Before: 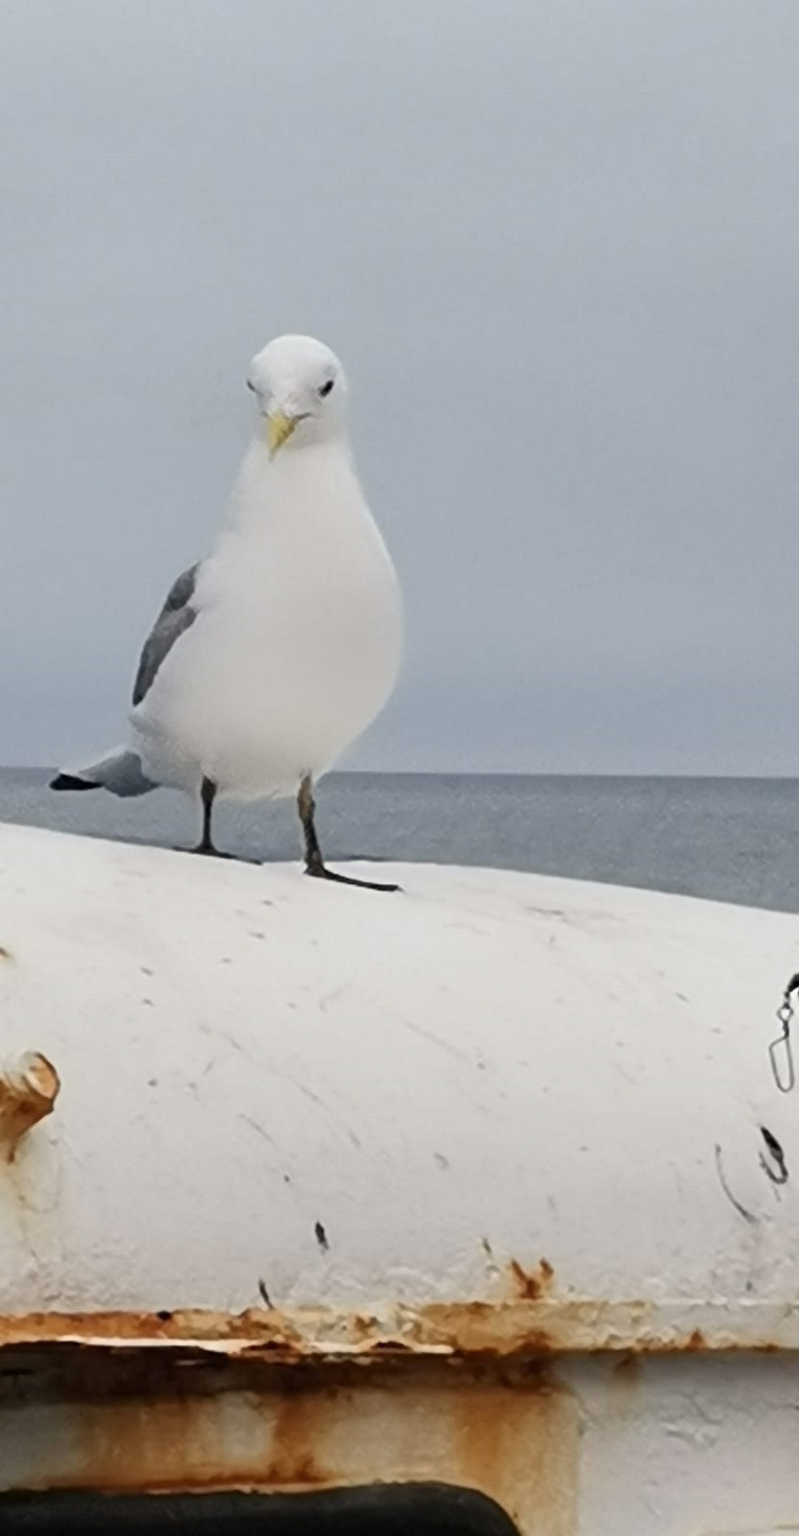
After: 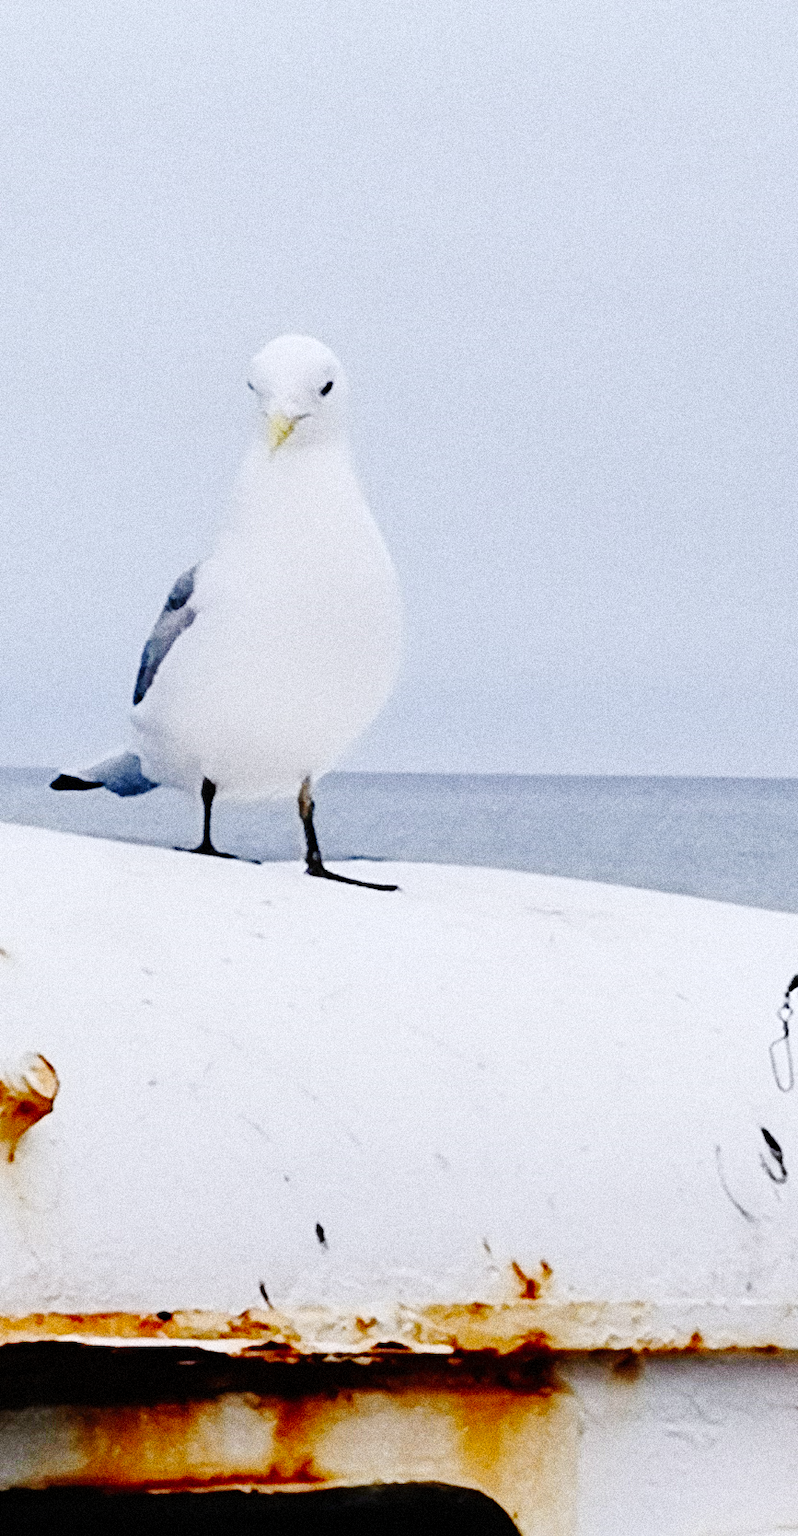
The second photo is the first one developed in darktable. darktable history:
base curve: curves: ch0 [(0, 0) (0.036, 0.01) (0.123, 0.254) (0.258, 0.504) (0.507, 0.748) (1, 1)], preserve colors none
grain: coarseness 14.49 ISO, strength 48.04%, mid-tones bias 35%
white balance: red 0.967, blue 1.119, emerald 0.756
